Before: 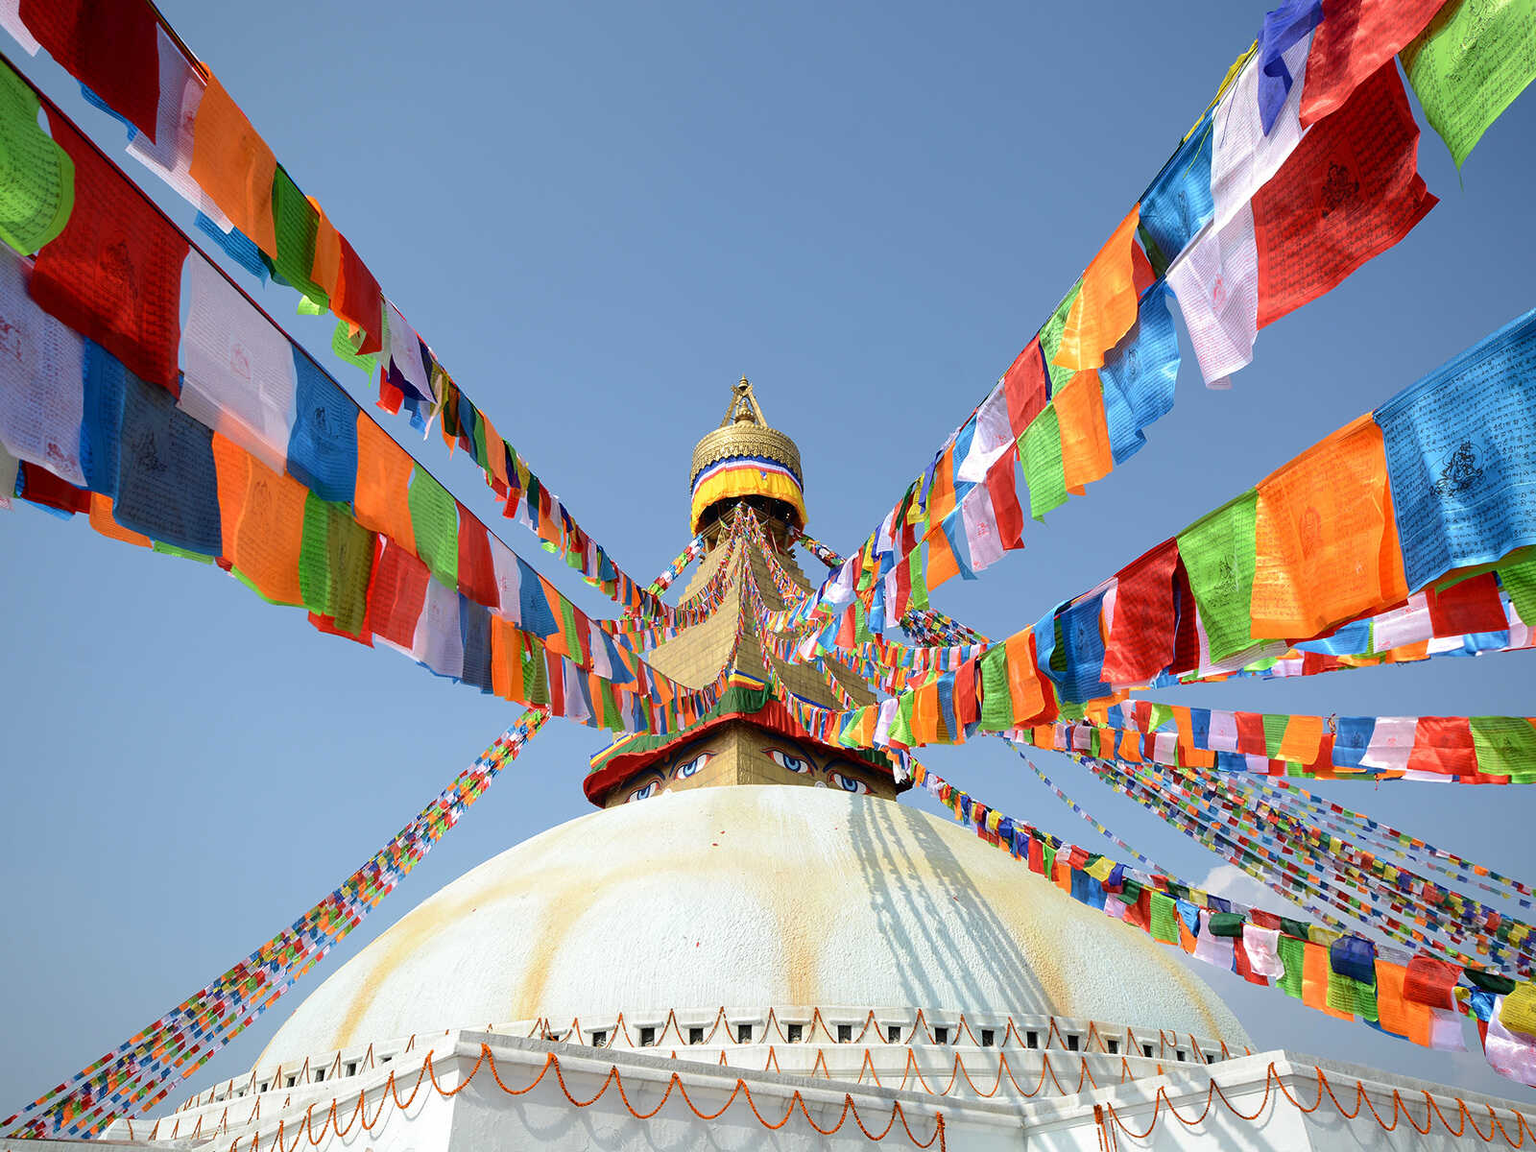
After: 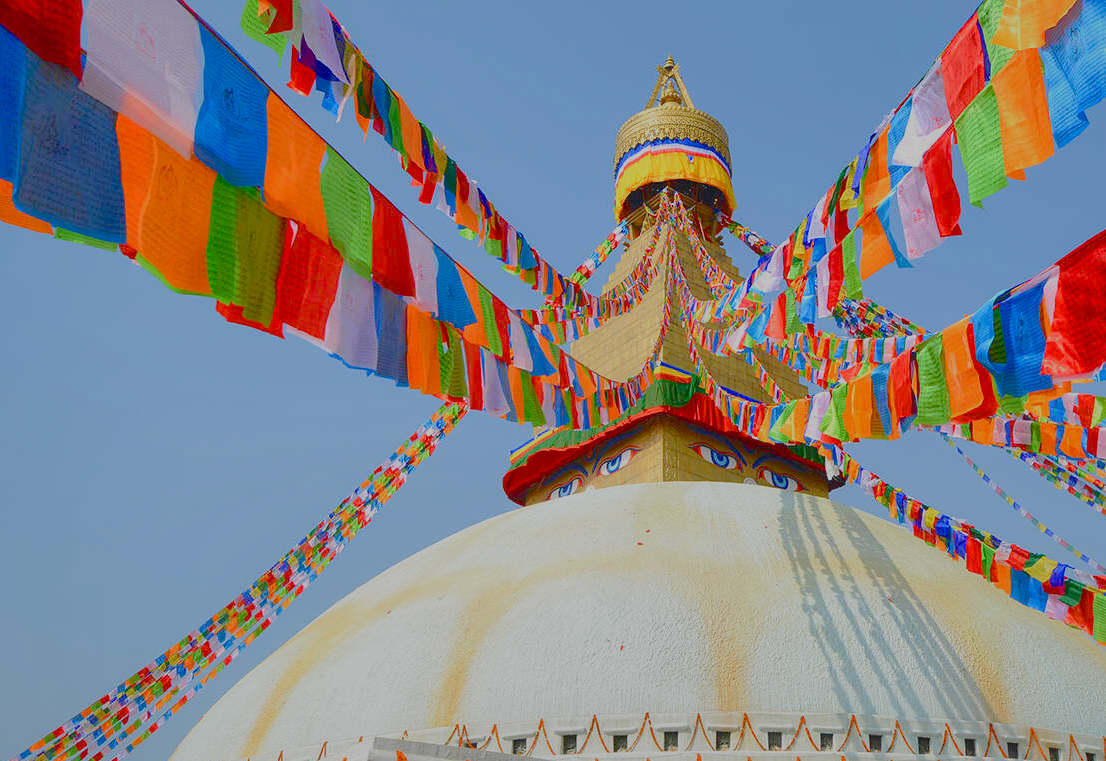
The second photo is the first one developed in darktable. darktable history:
shadows and highlights: on, module defaults
color balance rgb: perceptual saturation grading › global saturation 44.727%, perceptual saturation grading › highlights -50.494%, perceptual saturation grading › shadows 31.203%, contrast -29.538%
crop: left 6.616%, top 28.08%, right 24.234%, bottom 8.428%
contrast equalizer: octaves 7, y [[0.5, 0.488, 0.462, 0.461, 0.491, 0.5], [0.5 ×6], [0.5 ×6], [0 ×6], [0 ×6]], mix 0.545
